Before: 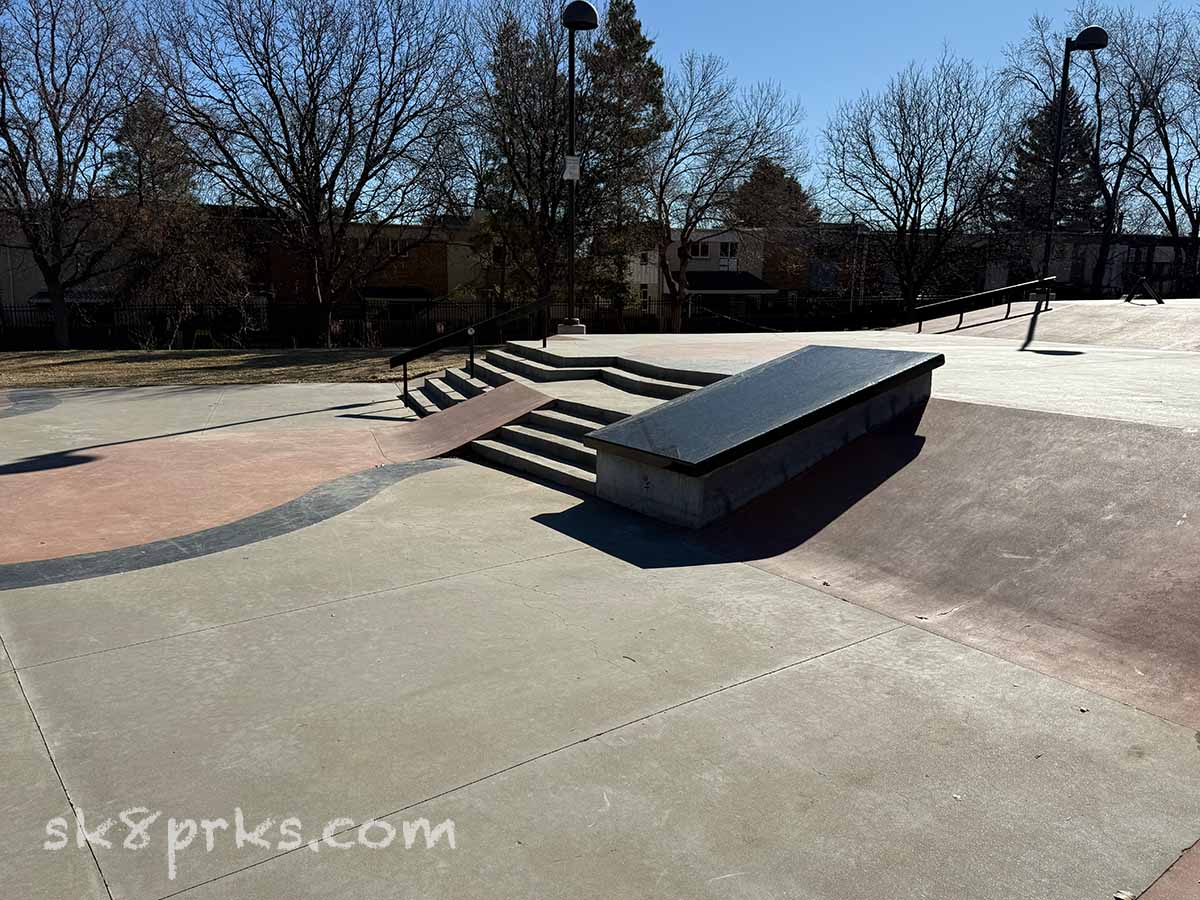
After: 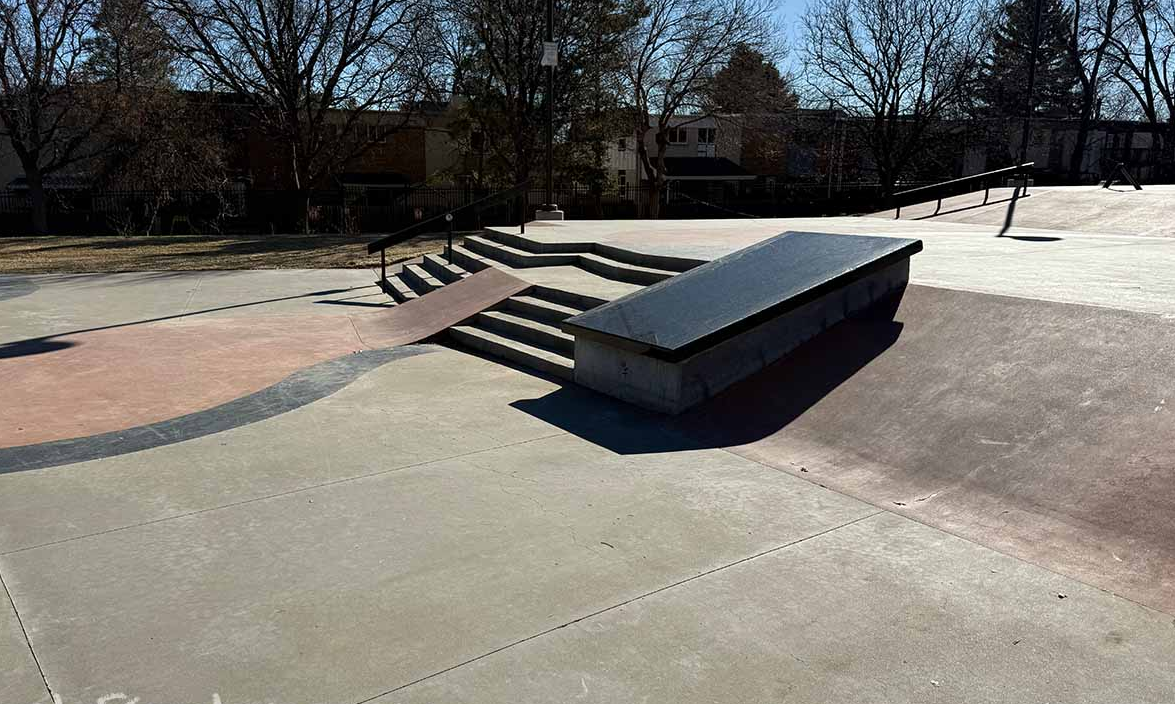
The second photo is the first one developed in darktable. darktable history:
crop and rotate: left 1.911%, top 12.772%, right 0.156%, bottom 8.931%
